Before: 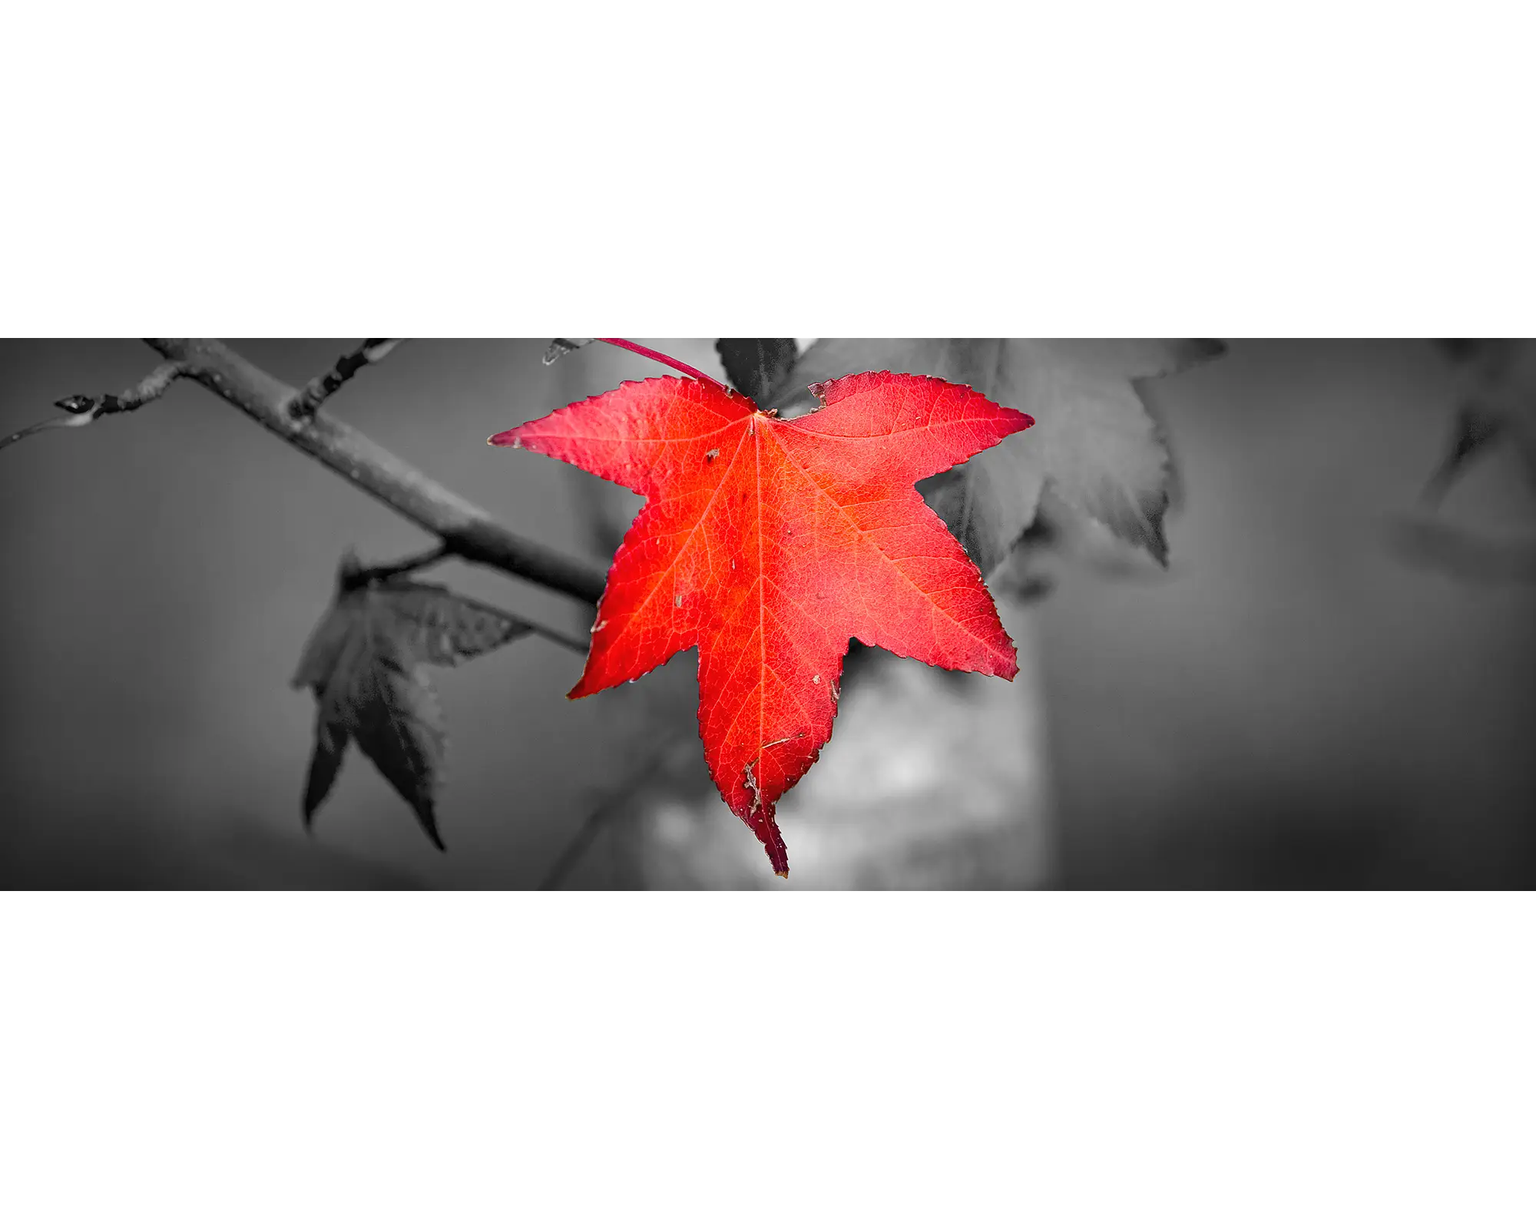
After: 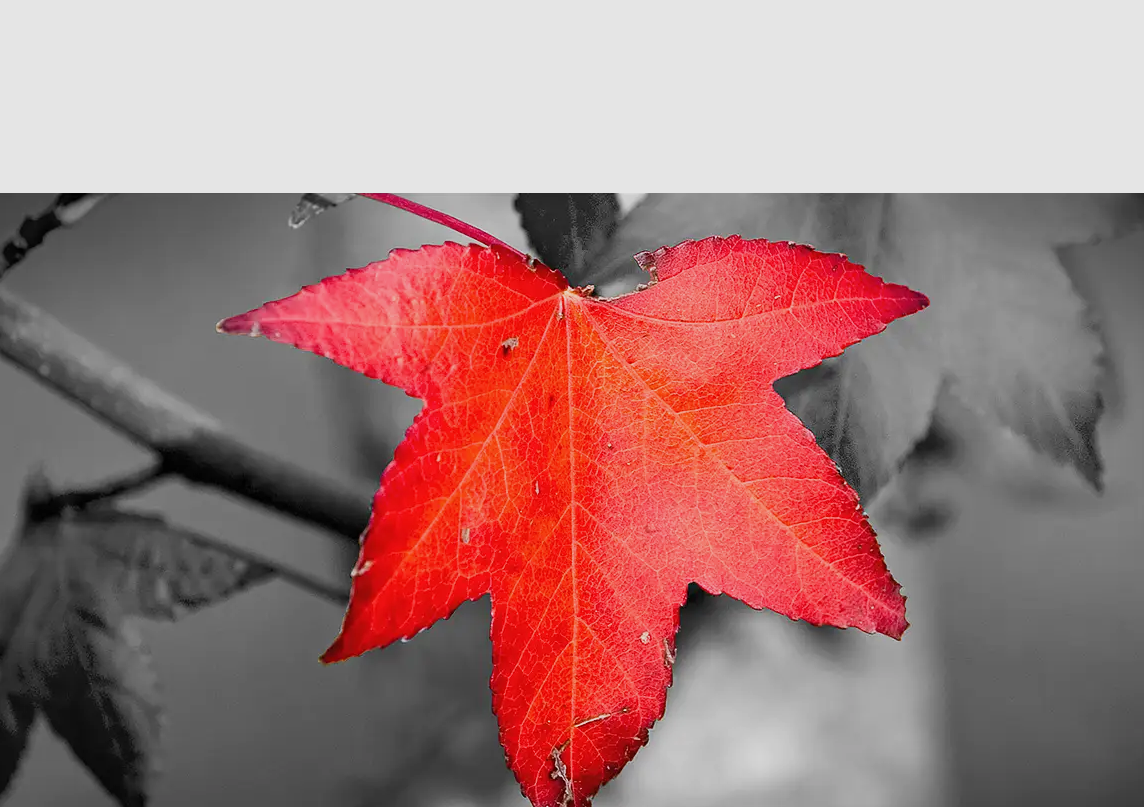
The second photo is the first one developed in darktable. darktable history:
crop: left 20.932%, top 15.471%, right 21.848%, bottom 34.081%
sigmoid: contrast 1.22, skew 0.65
